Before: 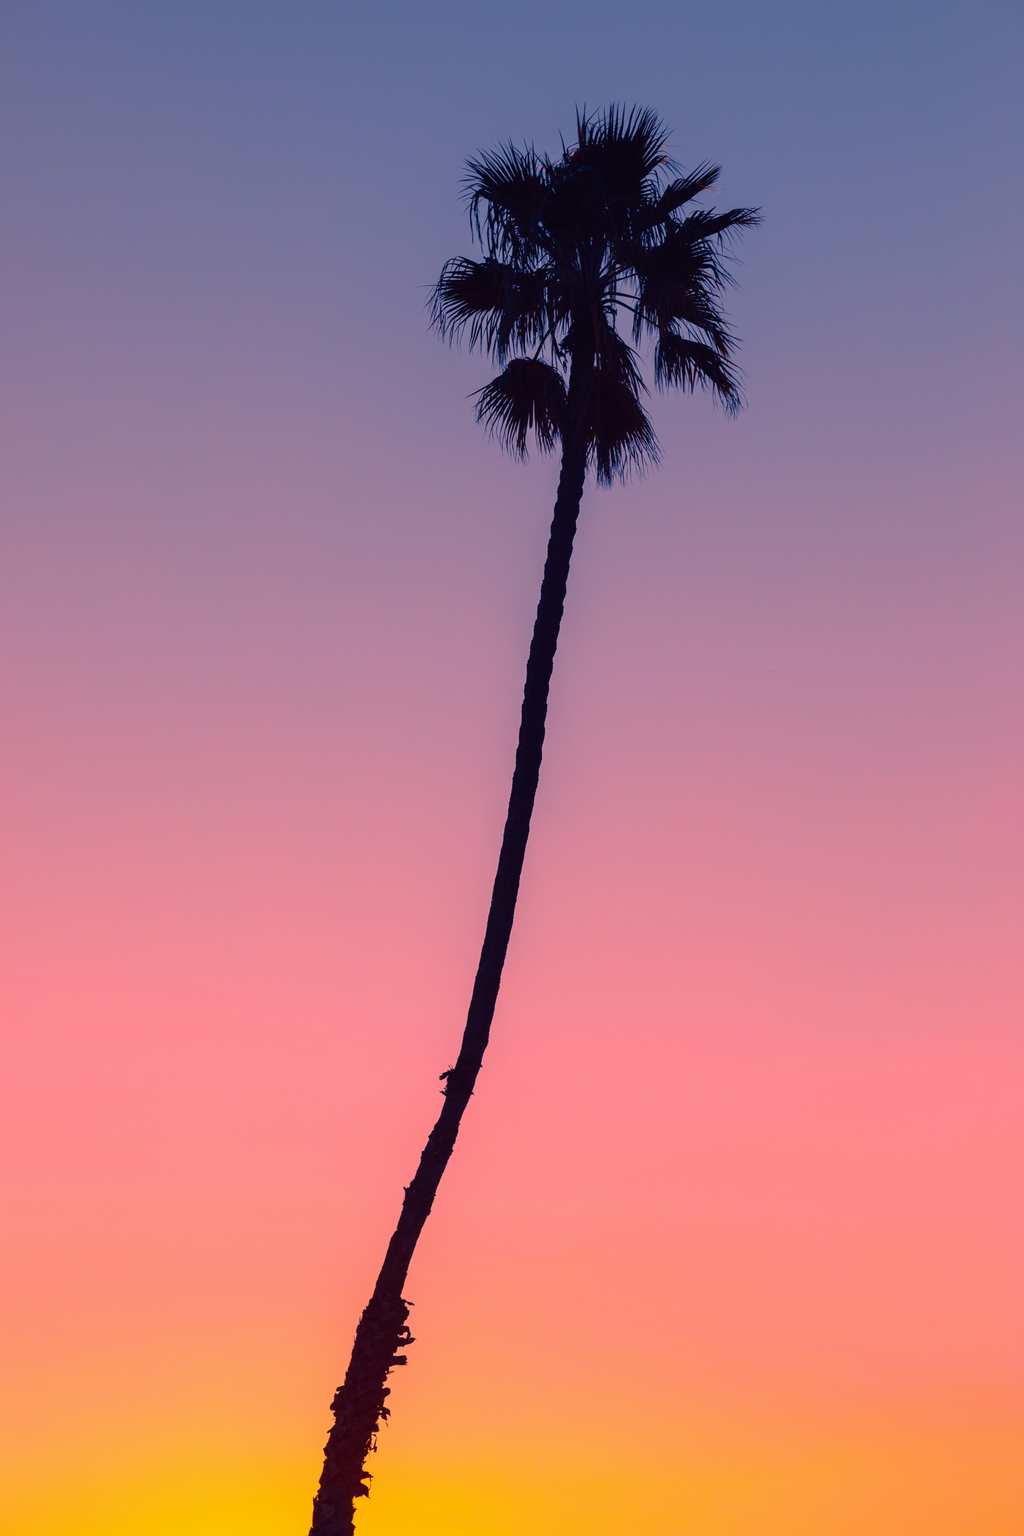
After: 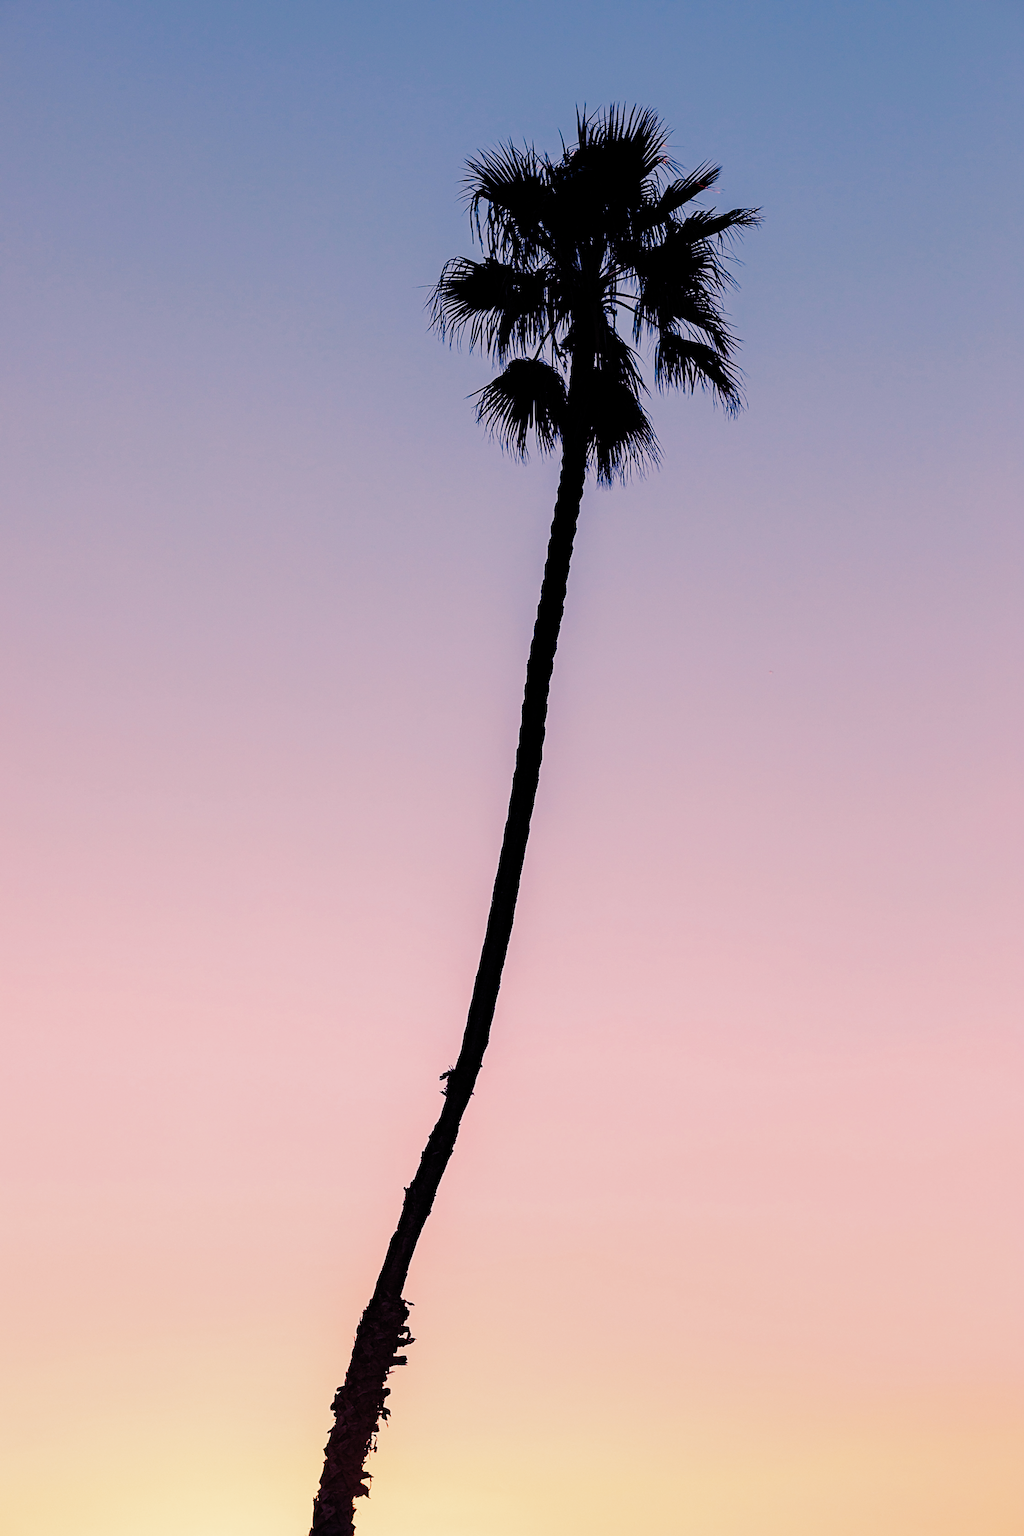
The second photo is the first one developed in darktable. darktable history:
sharpen: on, module defaults
color zones: curves: ch0 [(0, 0.5) (0.143, 0.5) (0.286, 0.5) (0.429, 0.495) (0.571, 0.437) (0.714, 0.44) (0.857, 0.496) (1, 0.5)]
haze removal: strength 0.25, distance 0.25, compatibility mode true, adaptive false
contrast equalizer: y [[0.518, 0.517, 0.501, 0.5, 0.5, 0.5], [0.5 ×6], [0.5 ×6], [0 ×6], [0 ×6]]
filmic: grey point source 9.4, black point source -8.89, white point source 3.19, grey point target 18, white point target 100, output power 2.2, latitude stops 2, contrast 1.65, saturation 100, global saturation 100
